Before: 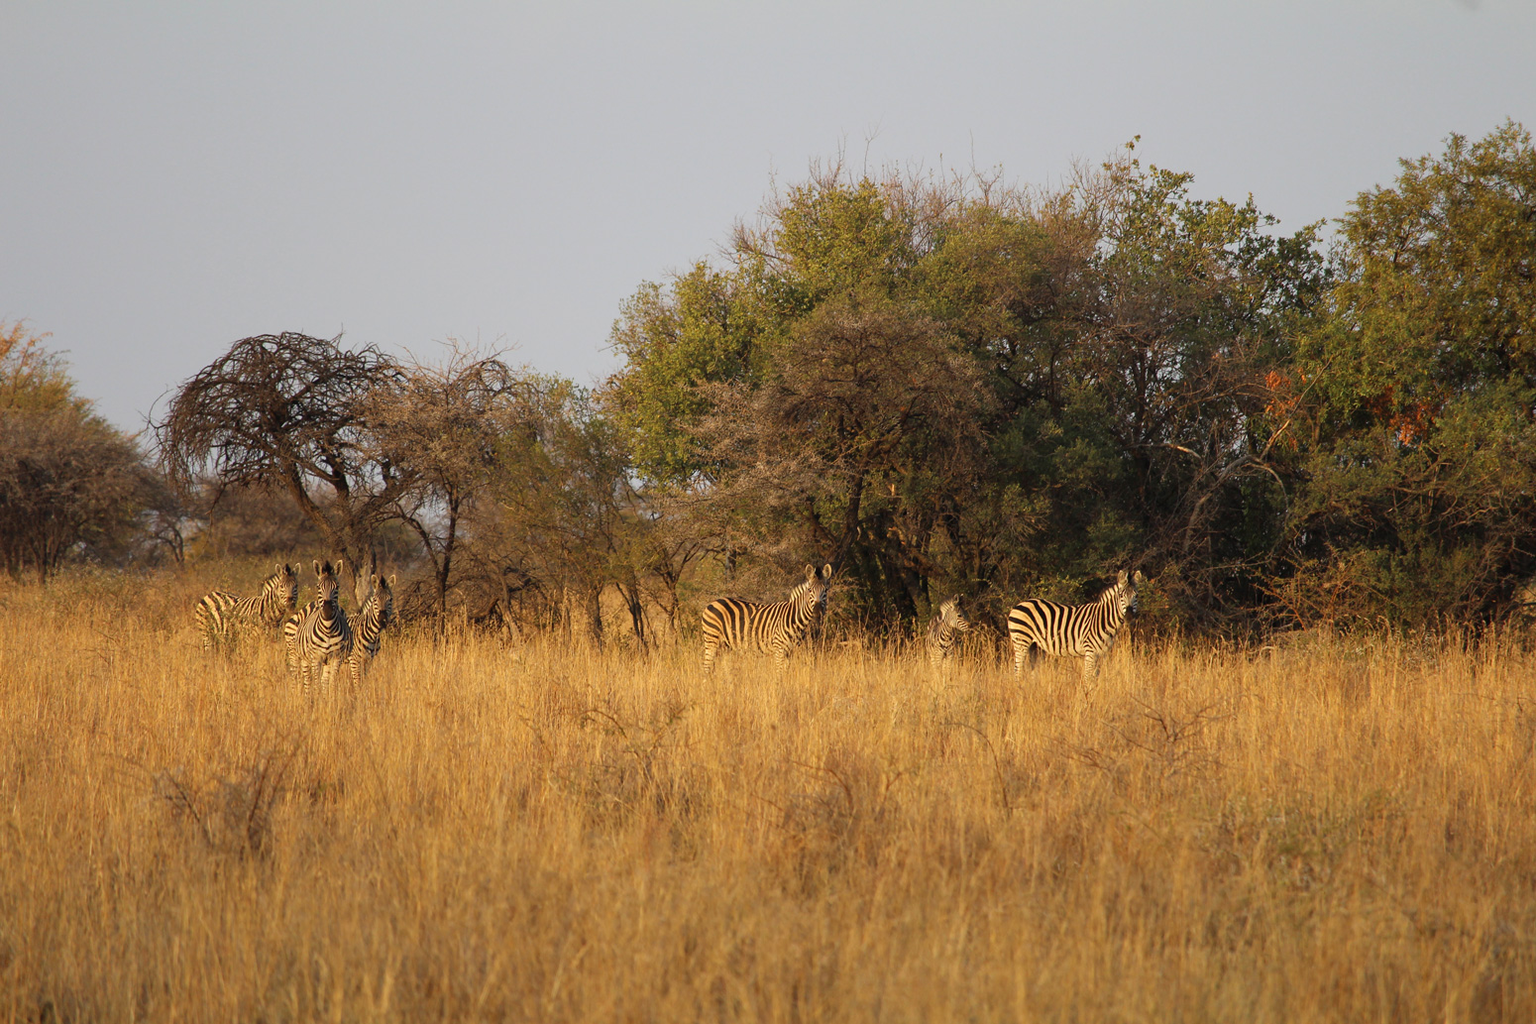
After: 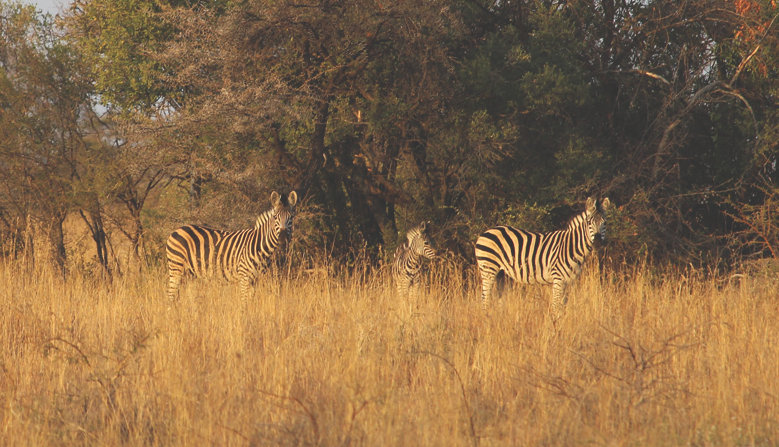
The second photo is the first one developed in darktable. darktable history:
exposure: black level correction -0.03, compensate highlight preservation false
crop: left 35.03%, top 36.625%, right 14.663%, bottom 20.057%
